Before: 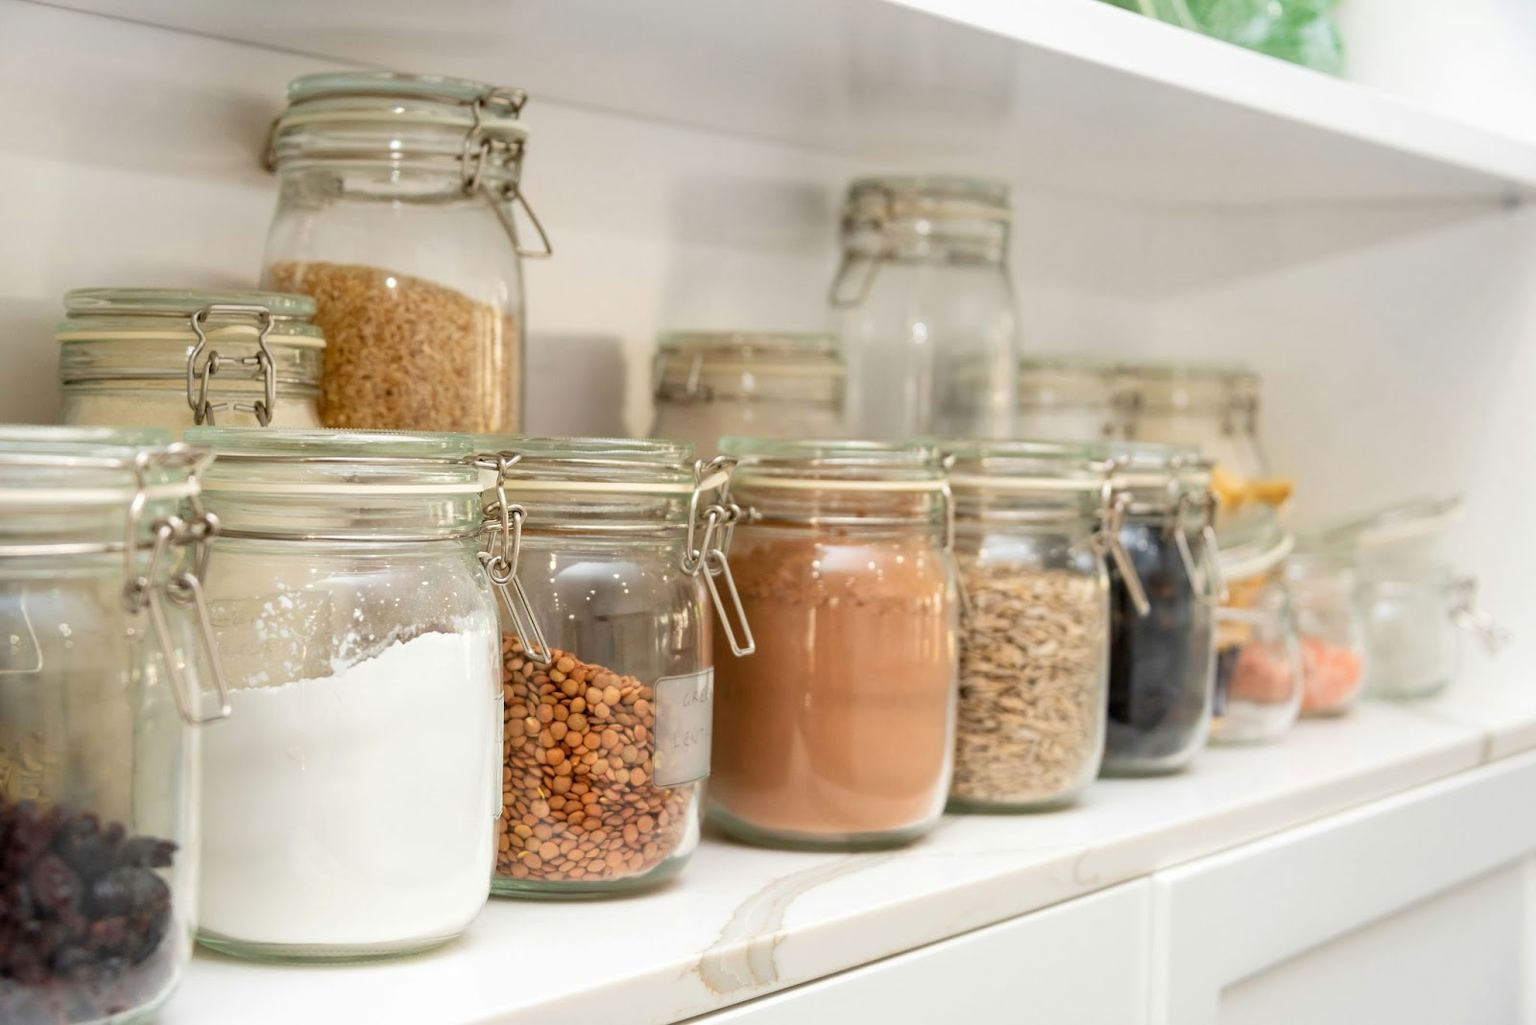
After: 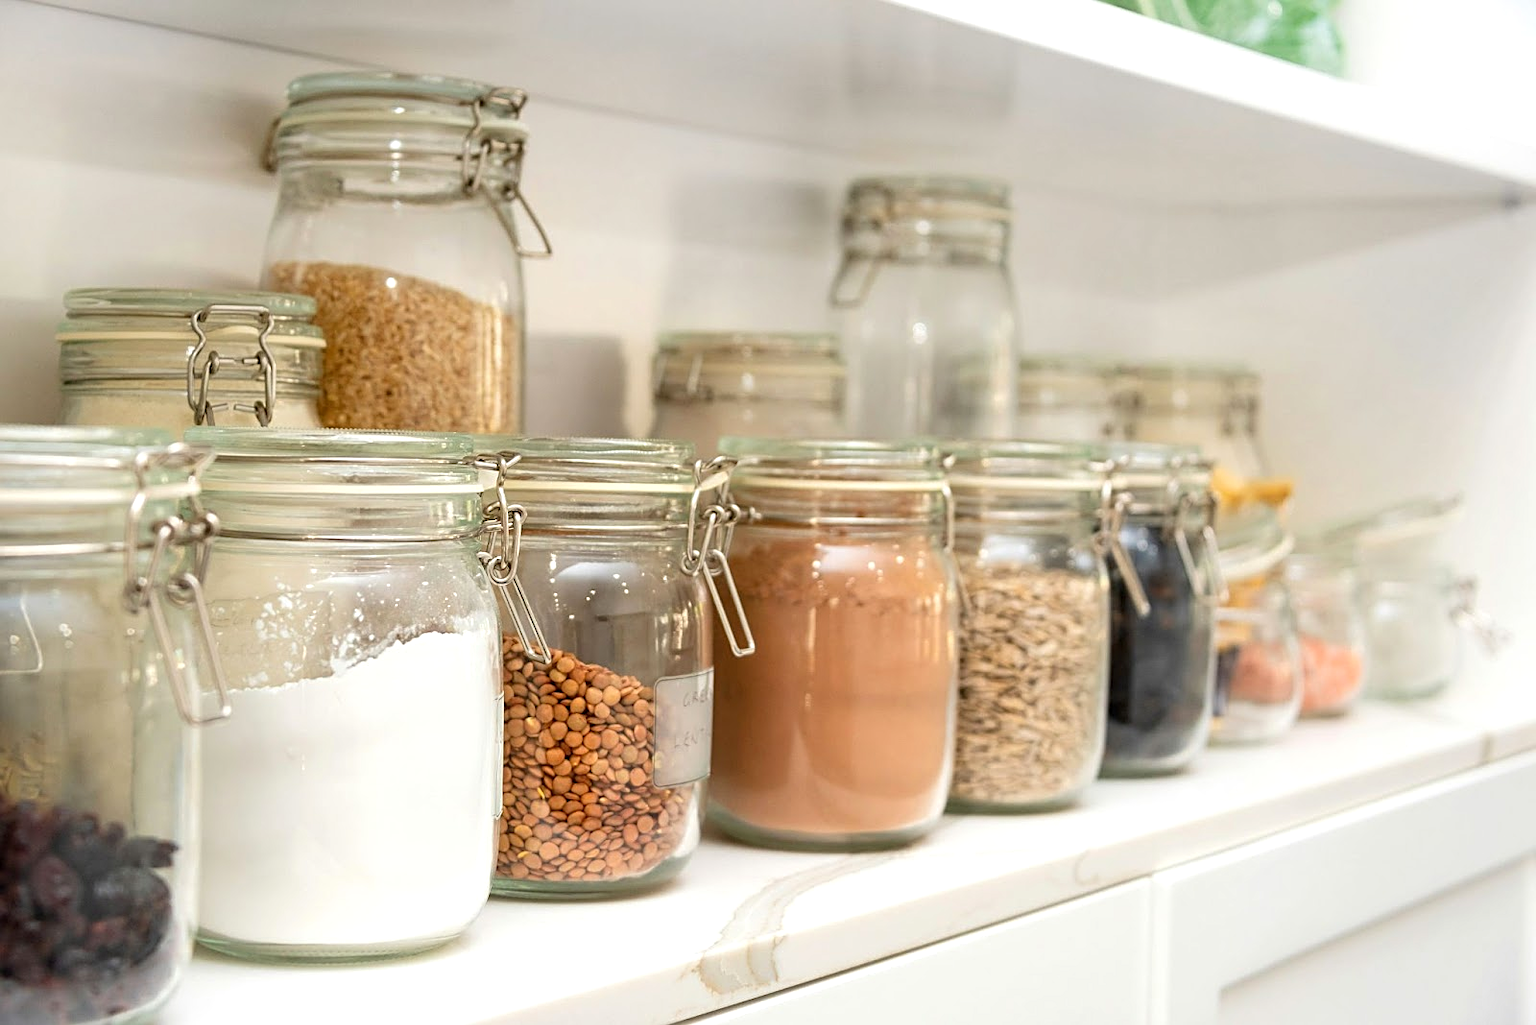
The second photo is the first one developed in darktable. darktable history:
sharpen: on, module defaults
exposure: exposure 0.2 EV, compensate highlight preservation false
